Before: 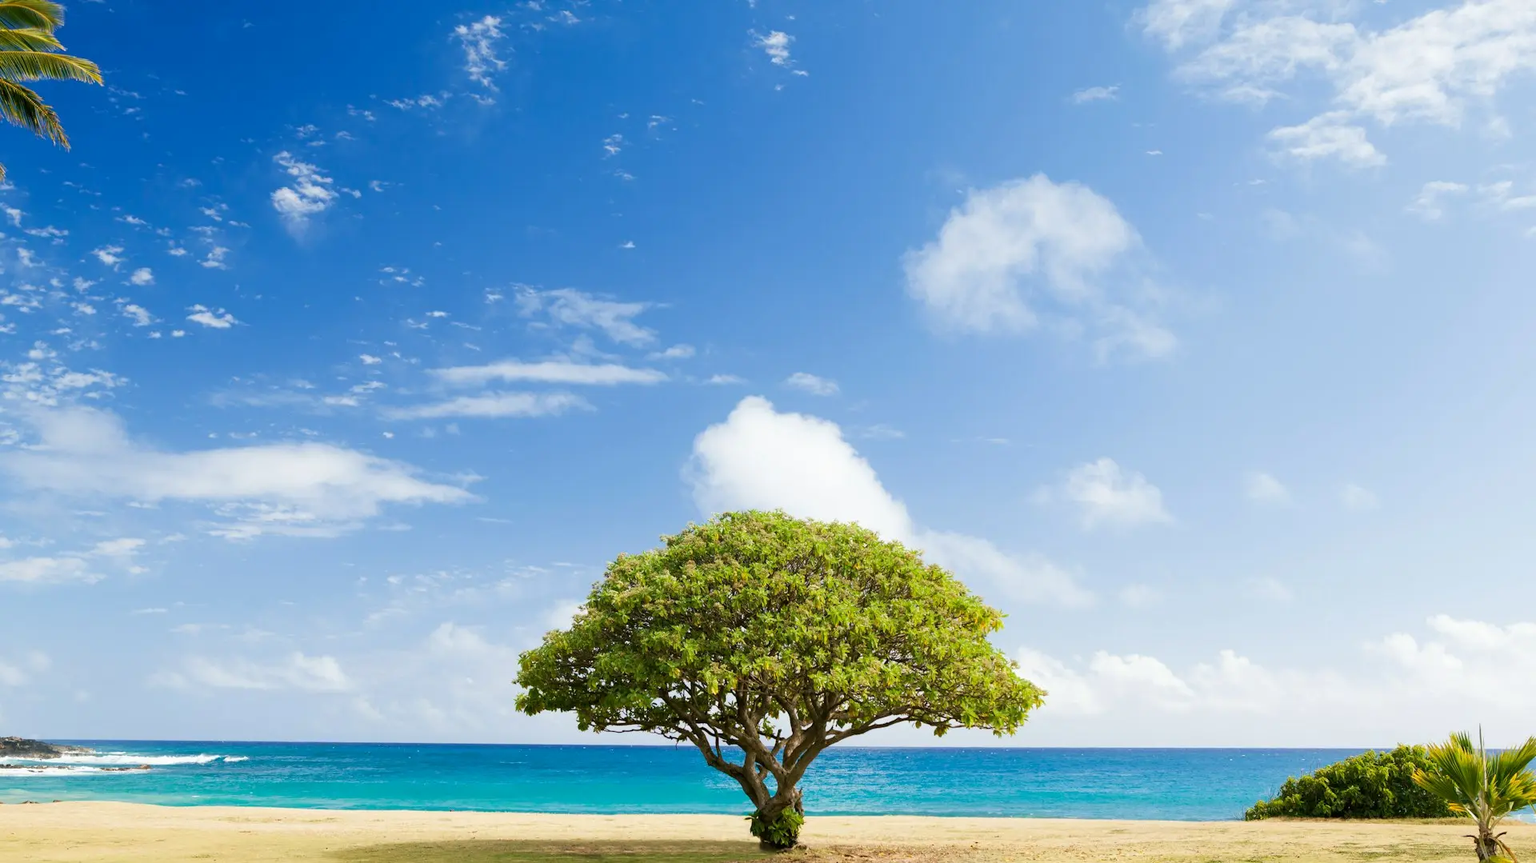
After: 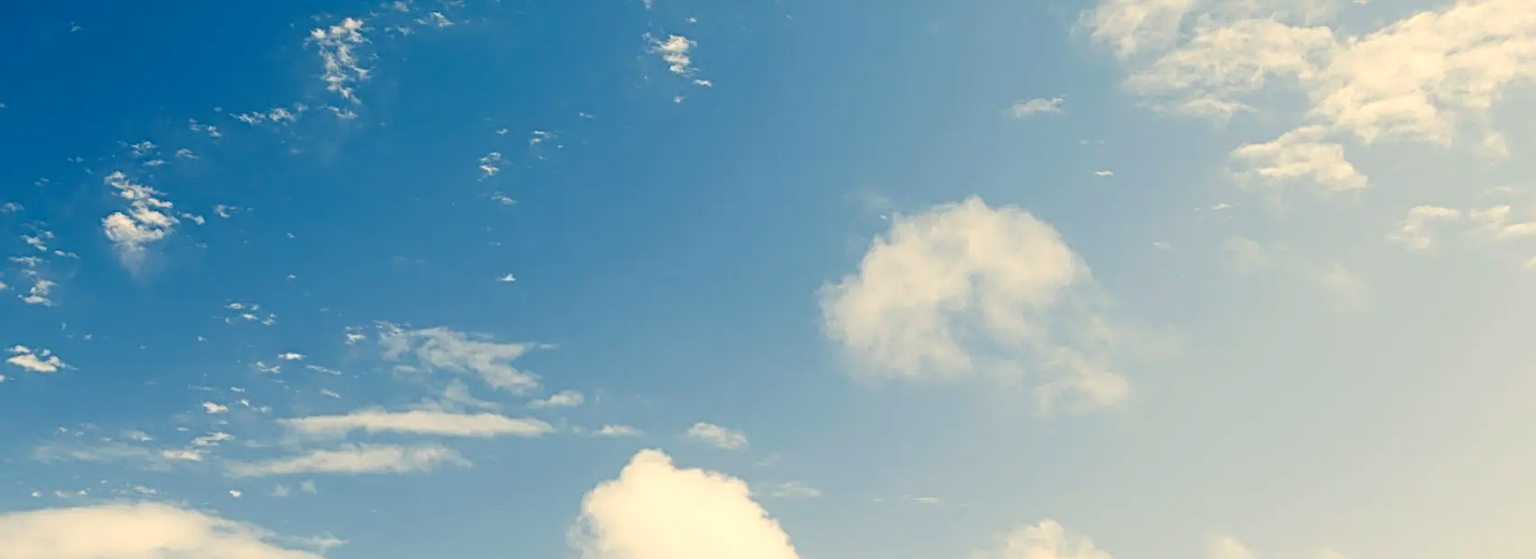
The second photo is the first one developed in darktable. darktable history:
white balance: red 1.123, blue 0.83
sharpen: radius 4
crop and rotate: left 11.812%, bottom 42.776%
